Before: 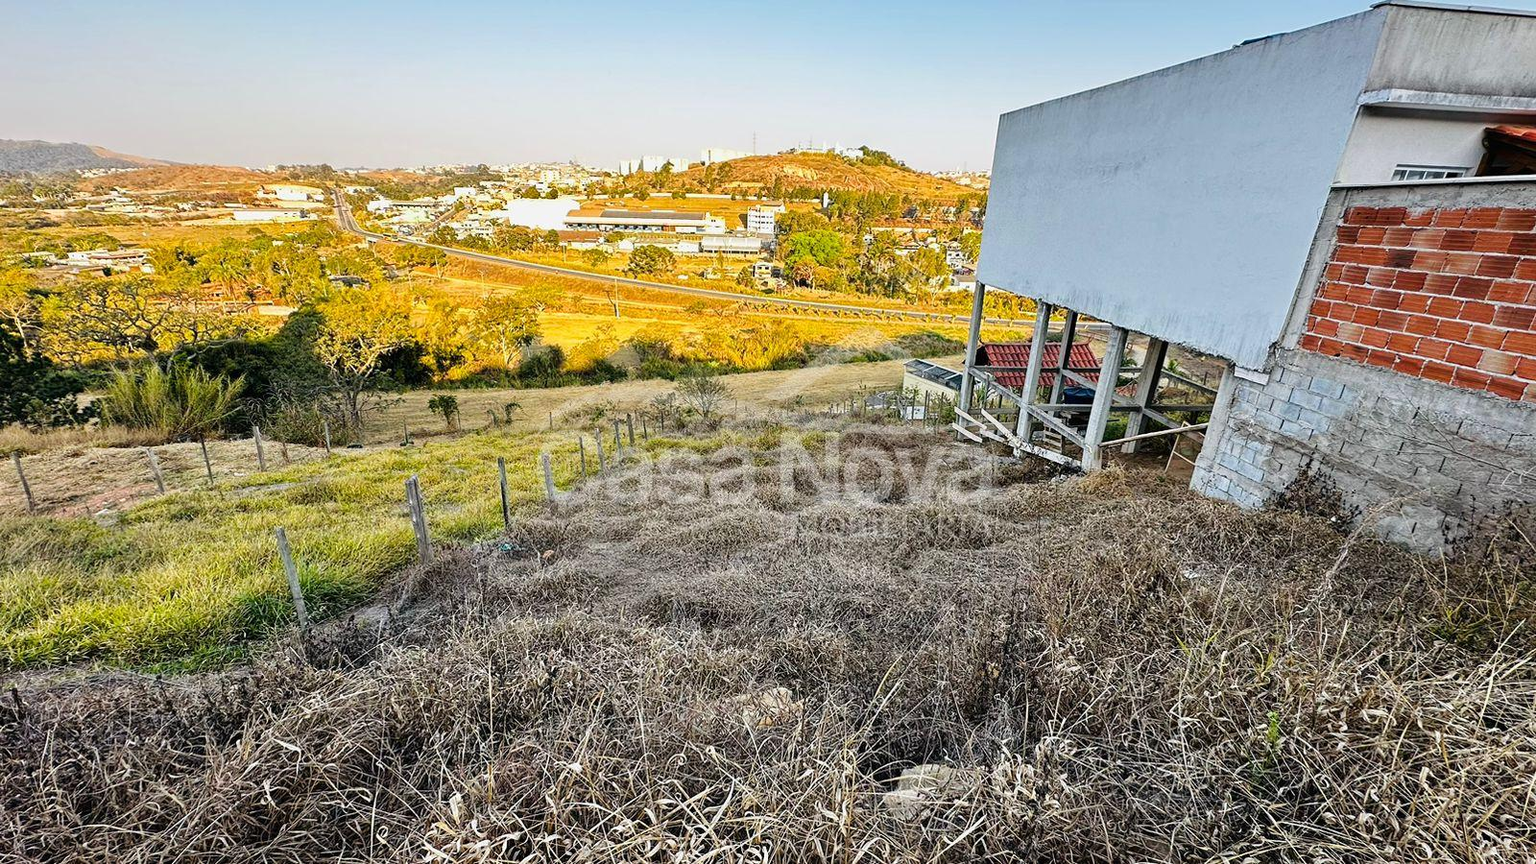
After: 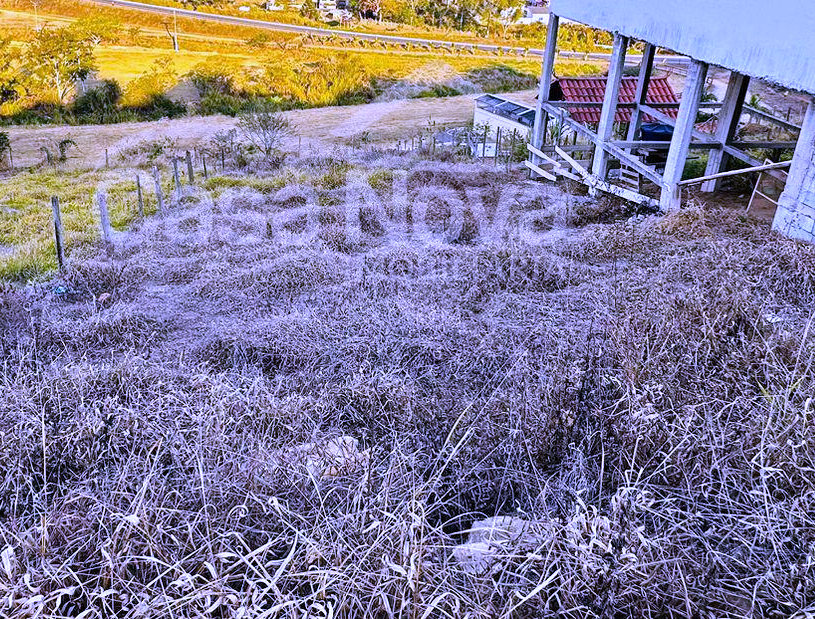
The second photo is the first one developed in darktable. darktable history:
white balance: red 0.98, blue 1.61
crop and rotate: left 29.237%, top 31.152%, right 19.807%
